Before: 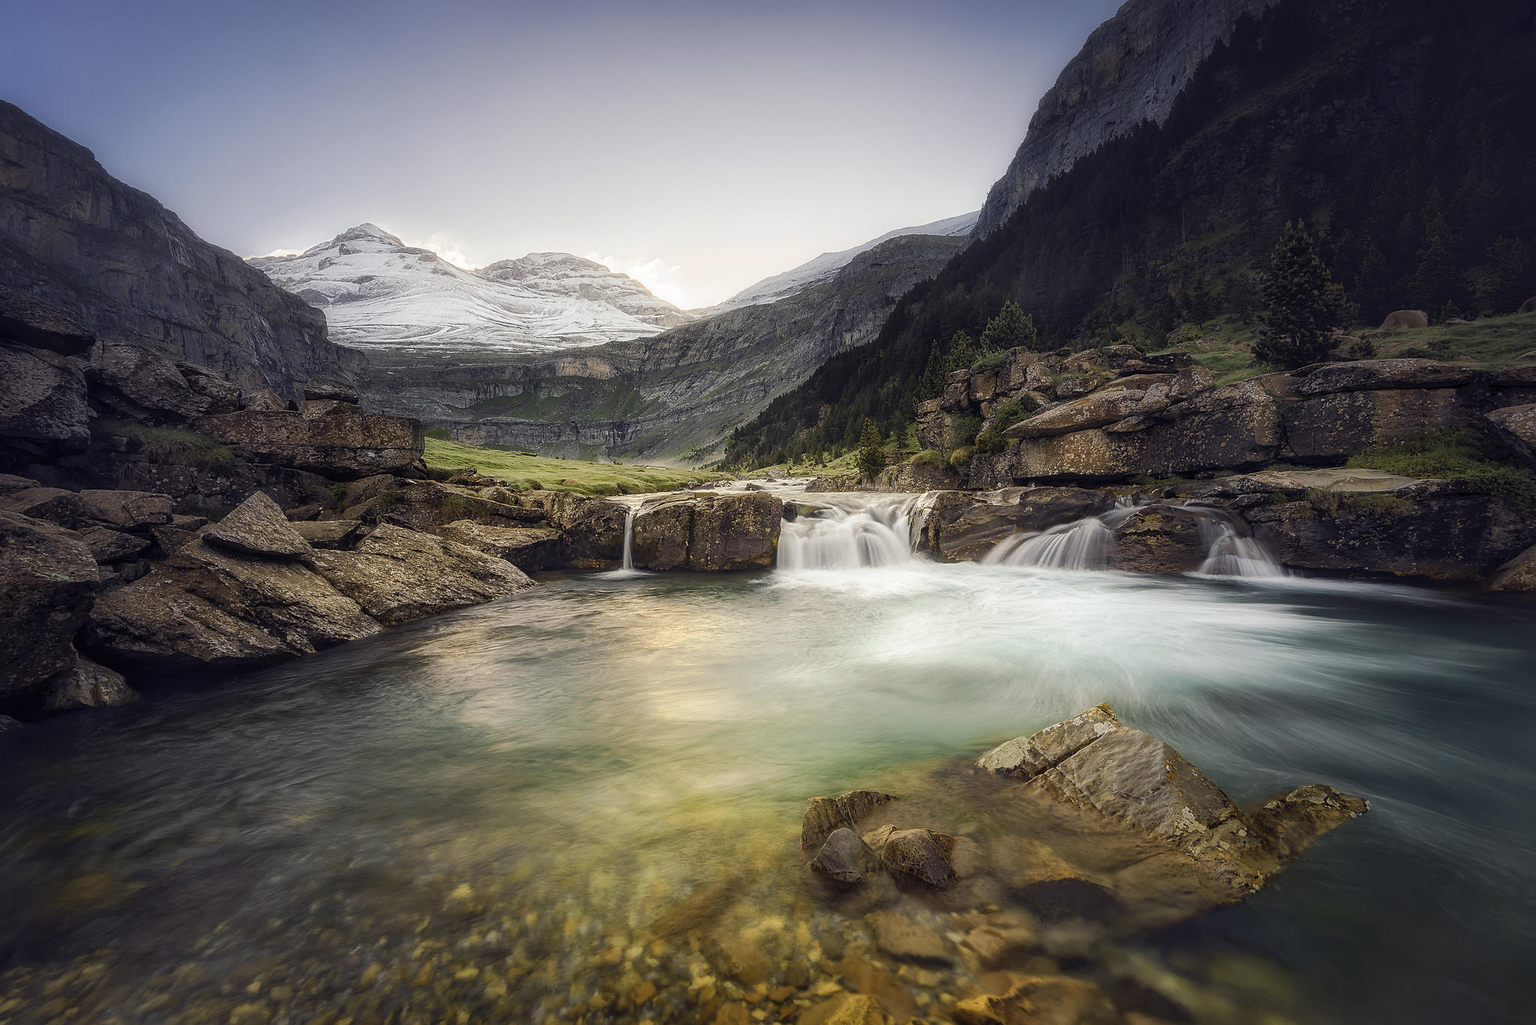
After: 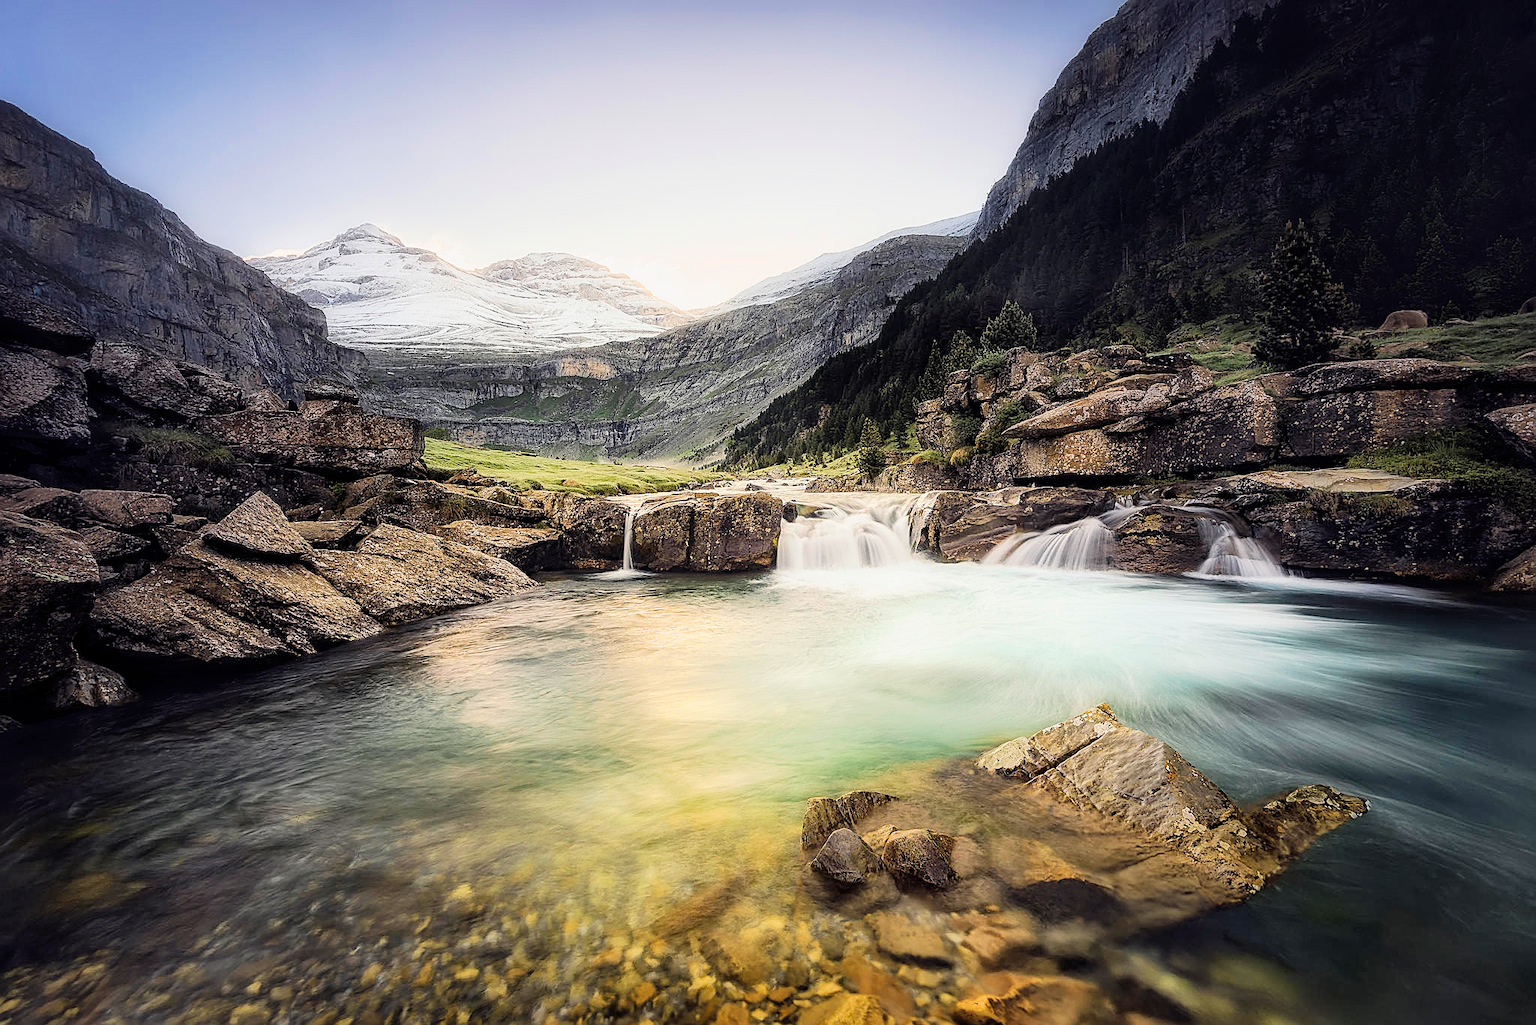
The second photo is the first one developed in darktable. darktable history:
exposure: black level correction 0, exposure 0.909 EV, compensate exposure bias true, compensate highlight preservation false
sharpen: on, module defaults
tone equalizer: -8 EV -0.384 EV, -7 EV -0.393 EV, -6 EV -0.335 EV, -5 EV -0.218 EV, -3 EV 0.215 EV, -2 EV 0.338 EV, -1 EV 0.408 EV, +0 EV 0.4 EV, edges refinement/feathering 500, mask exposure compensation -1.57 EV, preserve details no
filmic rgb: black relative exposure -7.65 EV, white relative exposure 4.56 EV, hardness 3.61, color science v6 (2022)
